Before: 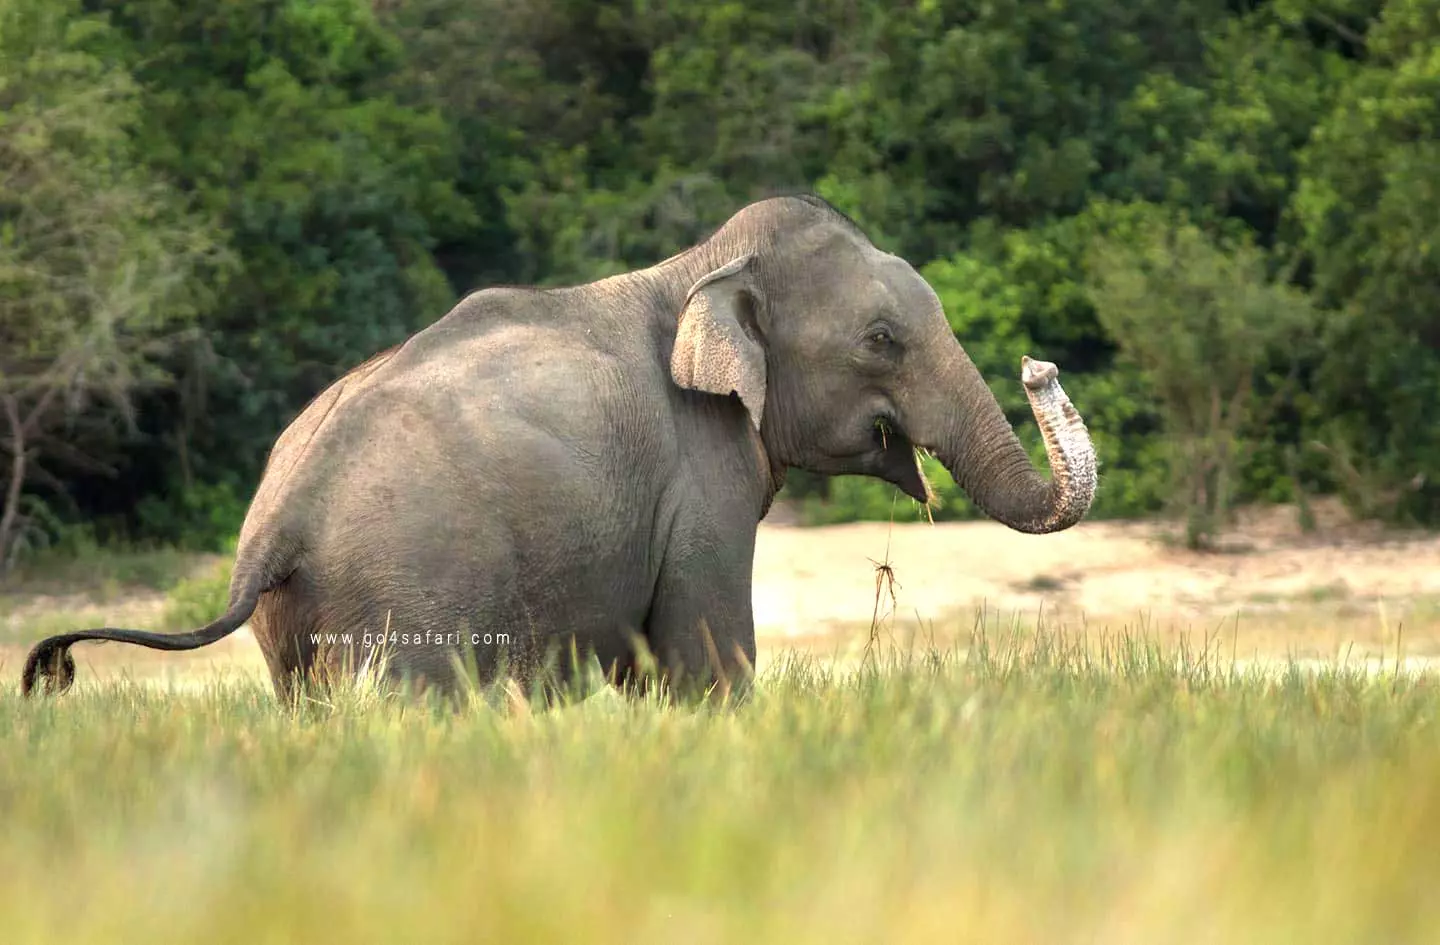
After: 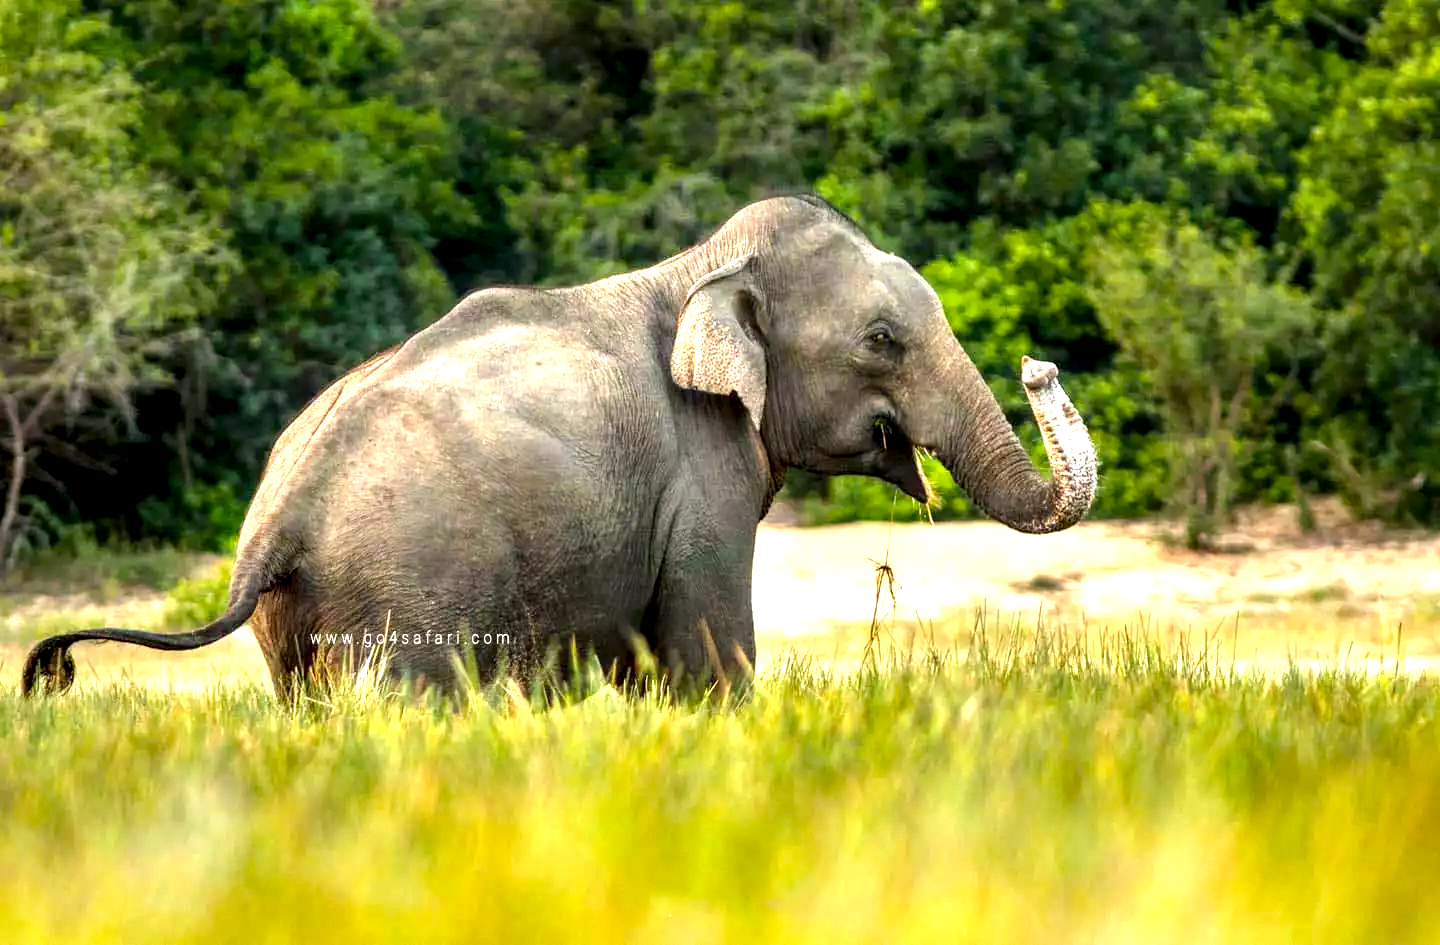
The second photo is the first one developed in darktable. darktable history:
exposure: exposure 0.298 EV, compensate exposure bias true, compensate highlight preservation false
local contrast: highlights 80%, shadows 58%, detail 174%, midtone range 0.595
color balance rgb: linear chroma grading › global chroma 15.47%, perceptual saturation grading › global saturation 30.309%, perceptual brilliance grading › global brilliance 2.755%, perceptual brilliance grading › highlights -3.221%, perceptual brilliance grading › shadows 2.902%
